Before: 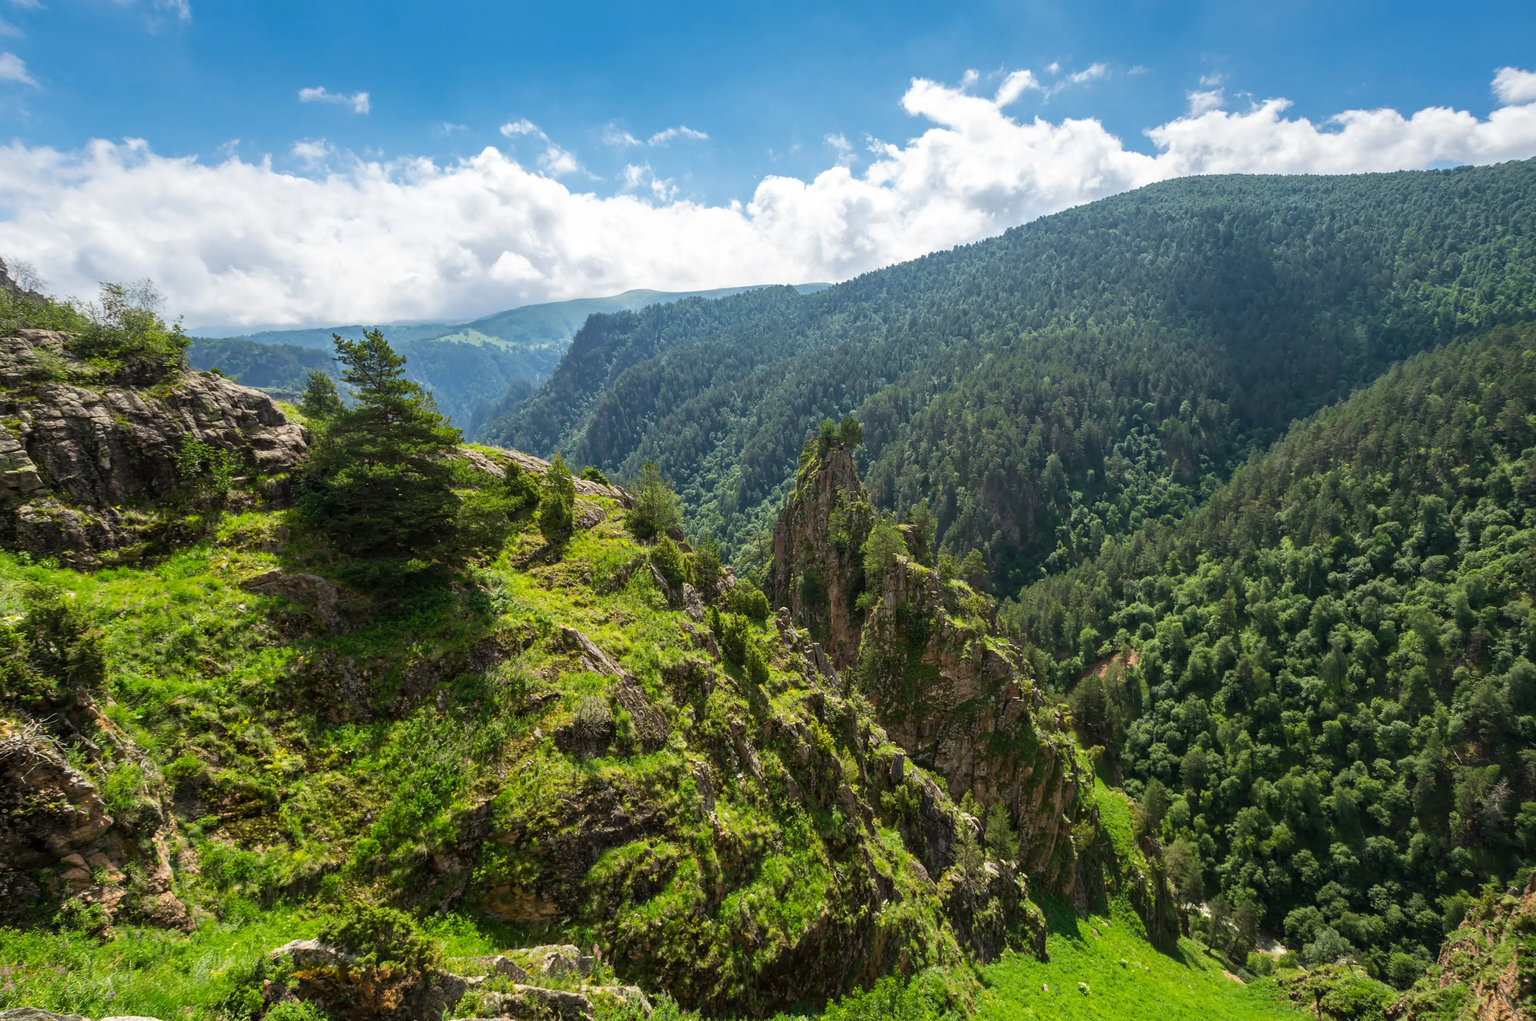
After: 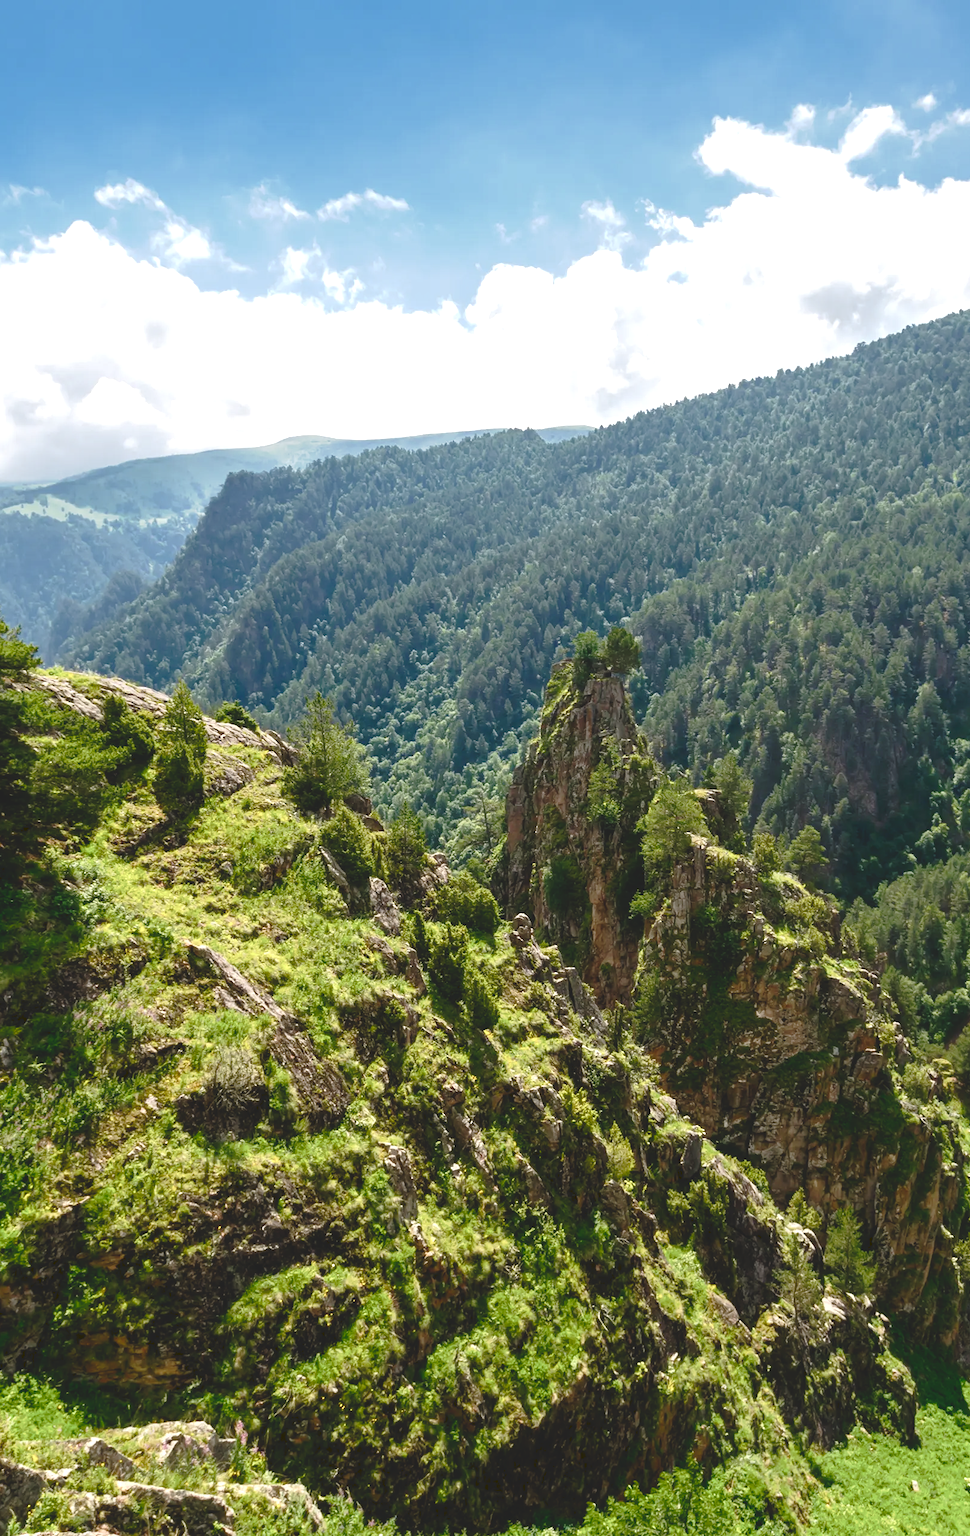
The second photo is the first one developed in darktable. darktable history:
color balance rgb: highlights gain › chroma 1.091%, highlights gain › hue 60.01°, perceptual saturation grading › global saturation 20%, perceptual saturation grading › highlights -49.017%, perceptual saturation grading › shadows 24.054%, perceptual brilliance grading › global brilliance 15.328%, perceptual brilliance grading › shadows -35.082%
crop: left 28.473%, right 29.502%
tone curve: curves: ch0 [(0, 0) (0.003, 0.128) (0.011, 0.133) (0.025, 0.133) (0.044, 0.141) (0.069, 0.152) (0.1, 0.169) (0.136, 0.201) (0.177, 0.239) (0.224, 0.294) (0.277, 0.358) (0.335, 0.428) (0.399, 0.488) (0.468, 0.55) (0.543, 0.611) (0.623, 0.678) (0.709, 0.755) (0.801, 0.843) (0.898, 0.91) (1, 1)], preserve colors none
